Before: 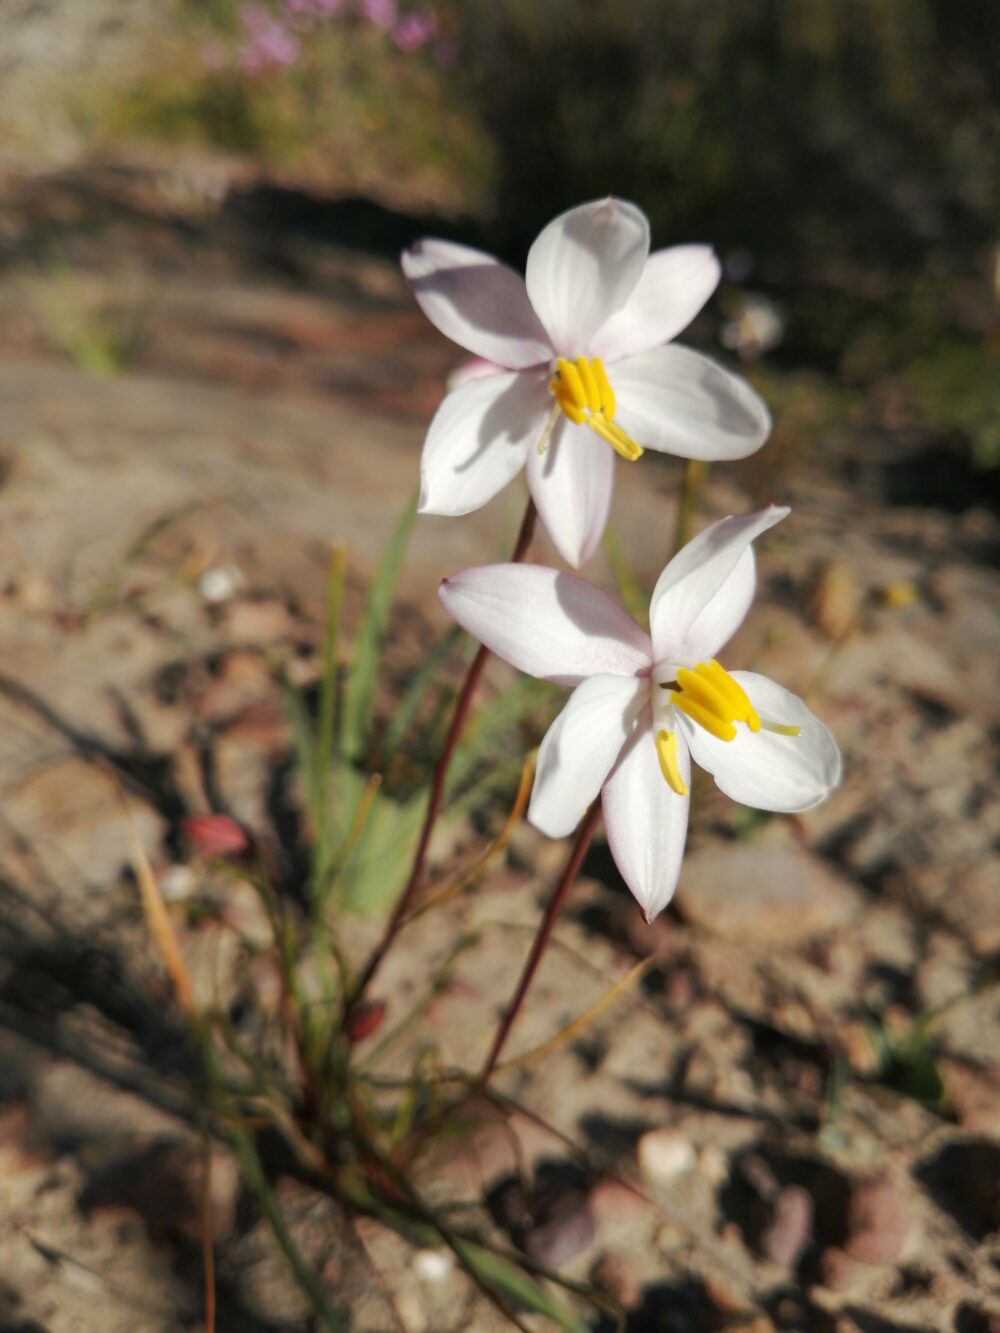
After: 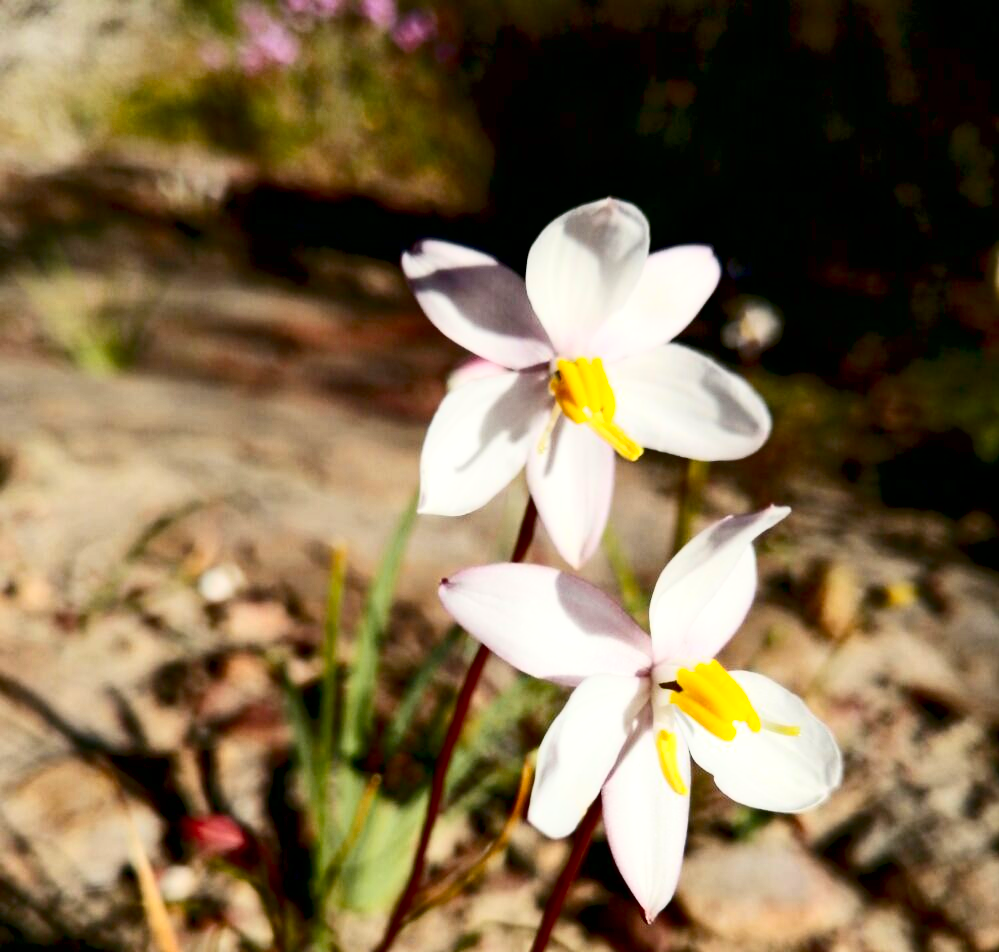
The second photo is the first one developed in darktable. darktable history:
crop: bottom 28.576%
exposure: black level correction 0.025, exposure 0.182 EV, compensate highlight preservation false
contrast brightness saturation: contrast 0.4, brightness 0.1, saturation 0.21
